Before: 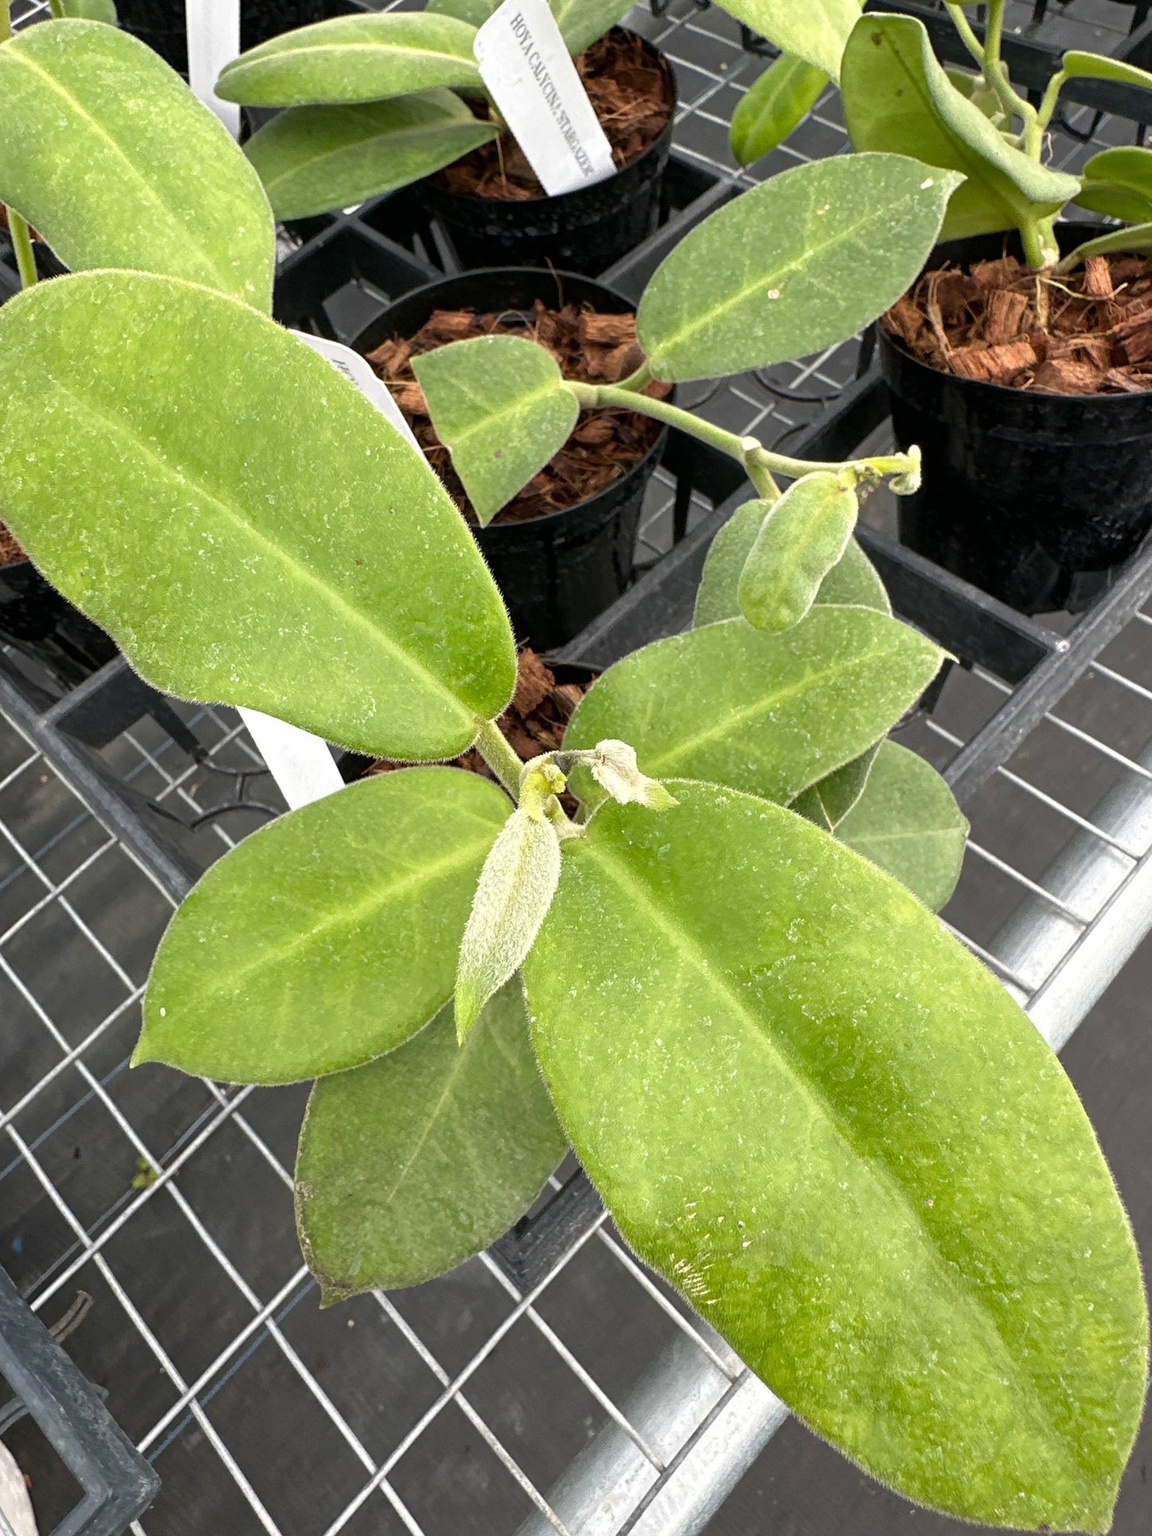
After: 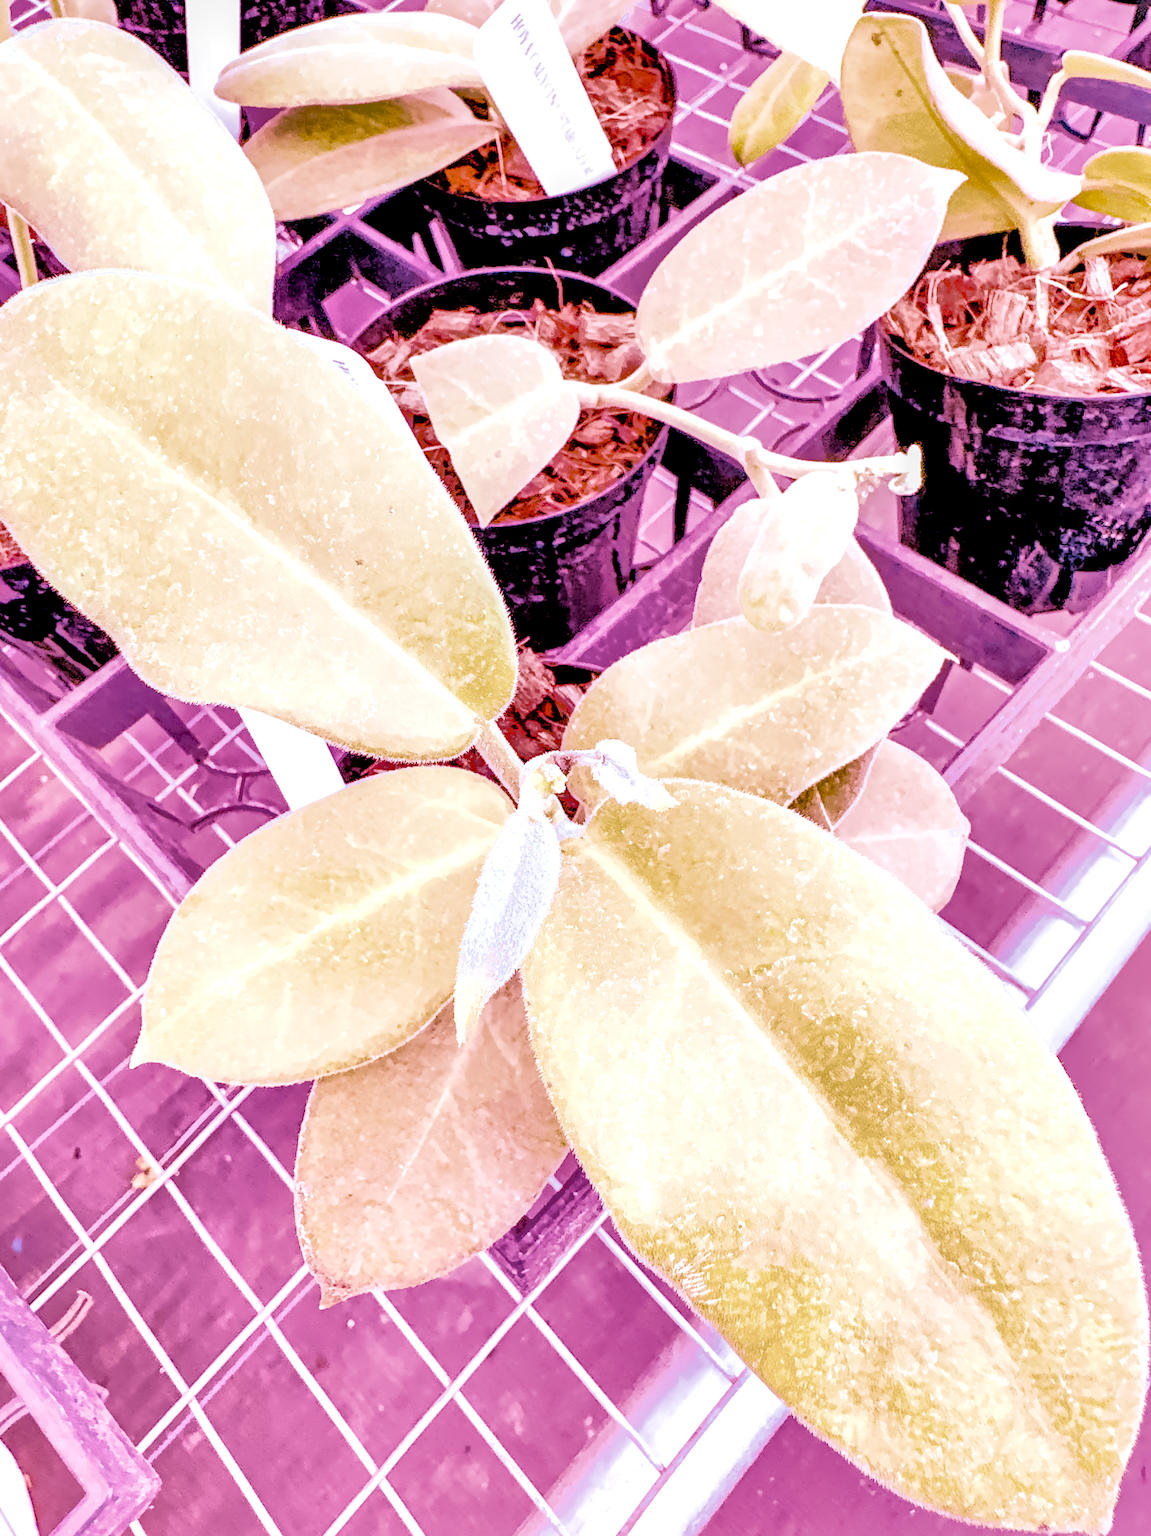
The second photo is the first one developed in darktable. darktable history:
local contrast: highlights 60%, shadows 60%, detail 160%
color calibration: illuminant as shot in camera, x 0.358, y 0.373, temperature 4628.91 K
color balance rgb: perceptual saturation grading › global saturation 35%, perceptual saturation grading › highlights -30%, perceptual saturation grading › shadows 35%, perceptual brilliance grading › global brilliance 3%, perceptual brilliance grading › highlights -3%, perceptual brilliance grading › shadows 3%
denoise (profiled): preserve shadows 1.52, scattering 0.002, a [-1, 0, 0], compensate highlight preservation false
exposure: black level correction 0, exposure 1.1 EV, compensate exposure bias true, compensate highlight preservation false
filmic rgb: black relative exposure -7.65 EV, white relative exposure 4.56 EV, hardness 3.61
haze removal: compatibility mode true, adaptive false
highlight reconstruction: on, module defaults
hot pixels: on, module defaults
lens correction: scale 1, crop 1, focal 16, aperture 5.6, distance 1000, camera "Canon EOS RP", lens "Canon RF 16mm F2.8 STM"
shadows and highlights: shadows 40, highlights -60
white balance: red 2.229, blue 1.46
tone equalizer: -8 EV -0.75 EV, -7 EV -0.7 EV, -6 EV -0.6 EV, -5 EV -0.4 EV, -3 EV 0.4 EV, -2 EV 0.6 EV, -1 EV 0.7 EV, +0 EV 0.75 EV, edges refinement/feathering 500, mask exposure compensation -1.57 EV, preserve details no
velvia: strength 45%
contrast equalizer "clarity": octaves 7, y [[0.6 ×6], [0.55 ×6], [0 ×6], [0 ×6], [0 ×6]]
